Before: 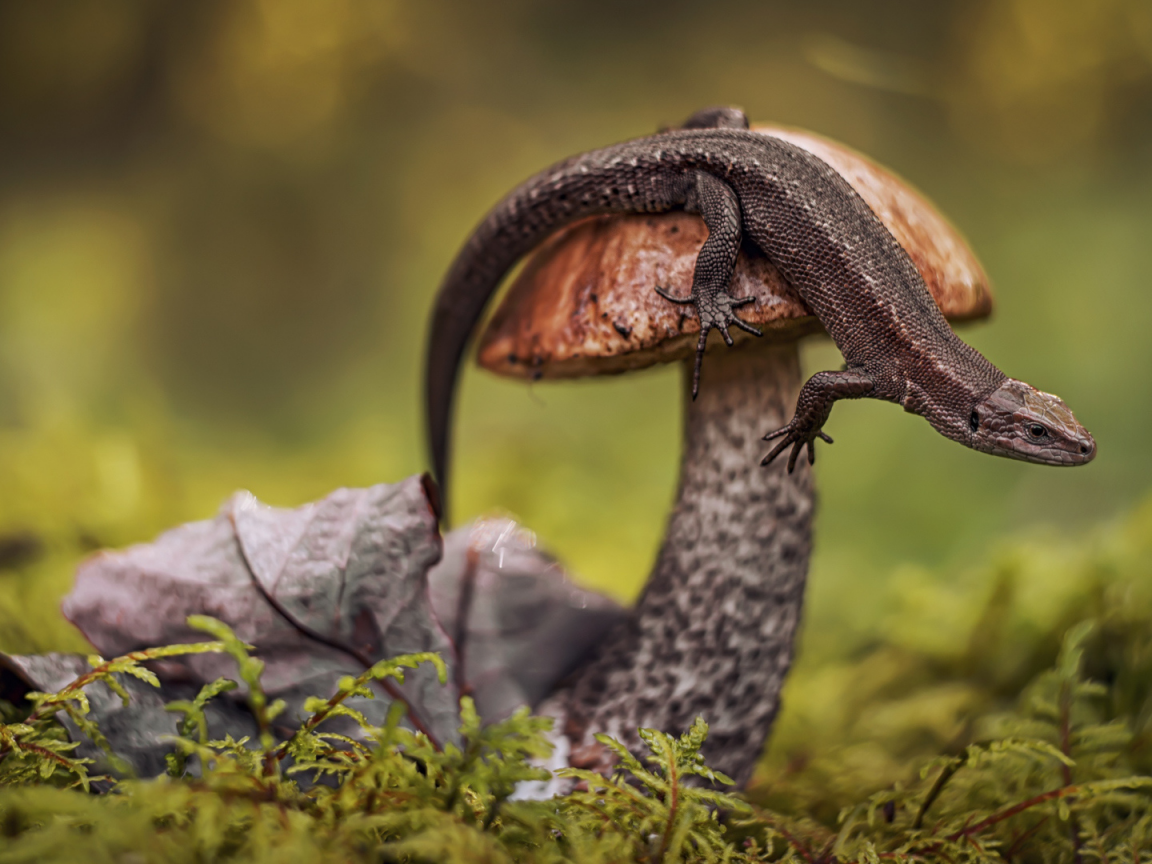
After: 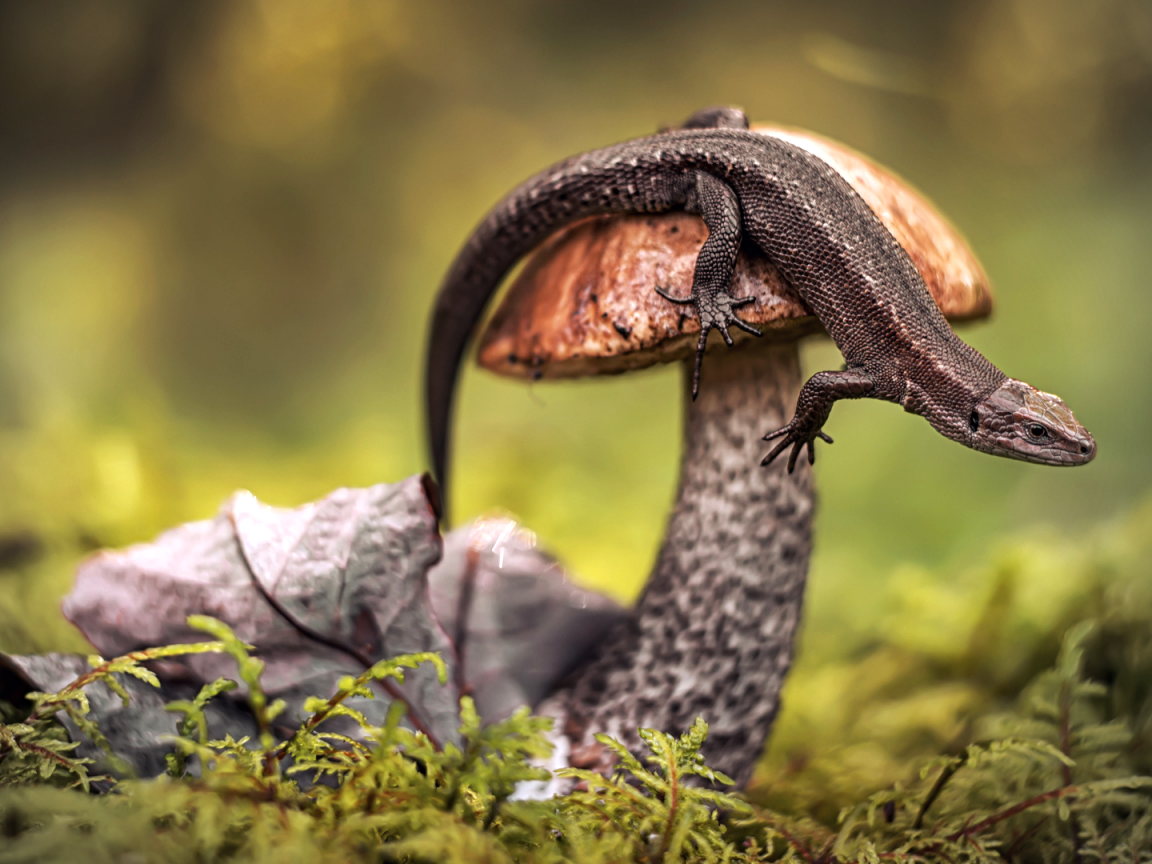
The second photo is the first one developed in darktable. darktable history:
vignetting: fall-off radius 61.08%
shadows and highlights: soften with gaussian
tone equalizer: -8 EV -0.716 EV, -7 EV -0.716 EV, -6 EV -0.598 EV, -5 EV -0.384 EV, -3 EV 0.382 EV, -2 EV 0.6 EV, -1 EV 0.678 EV, +0 EV 0.755 EV
